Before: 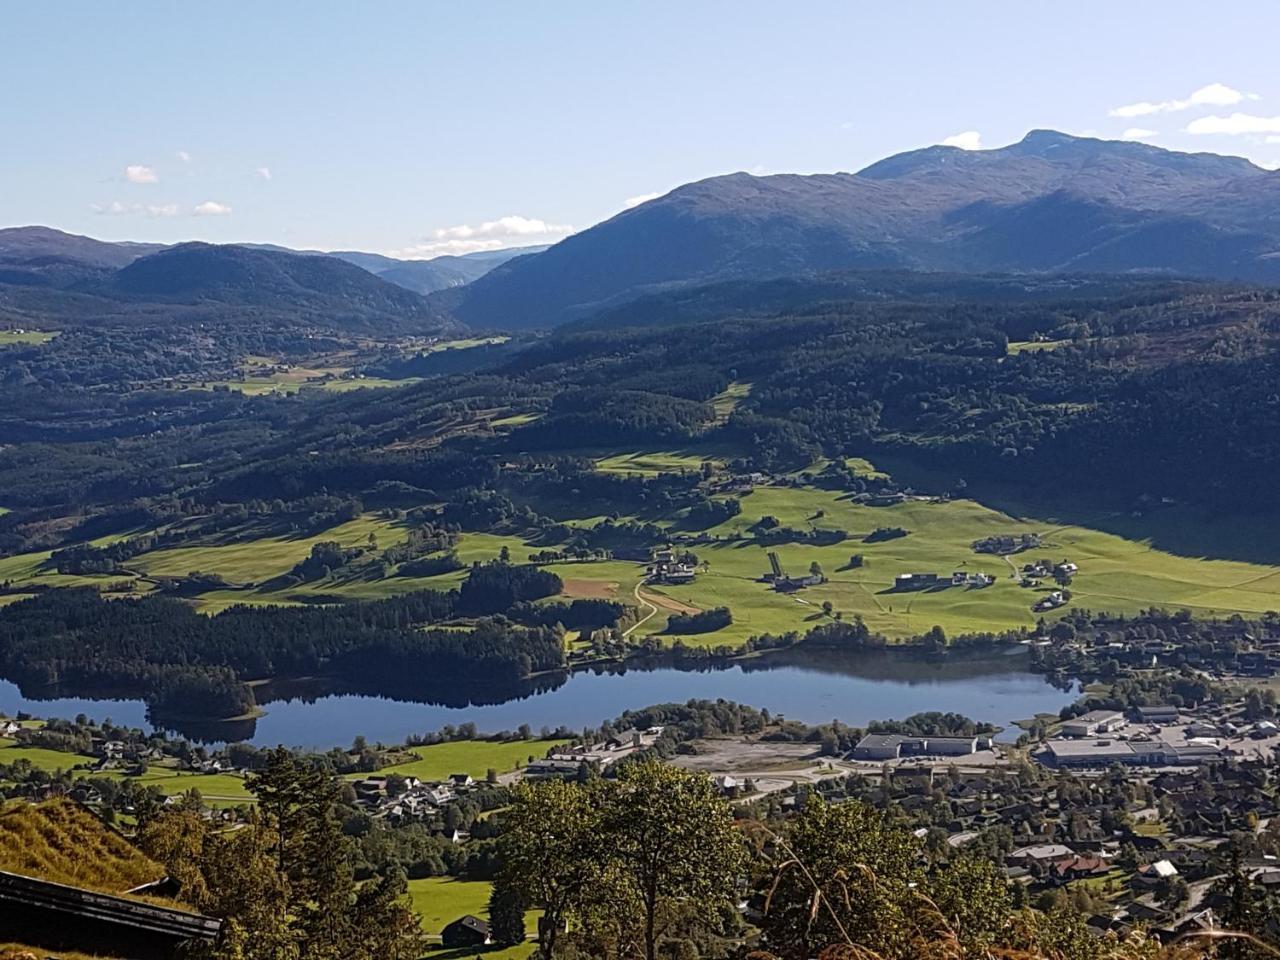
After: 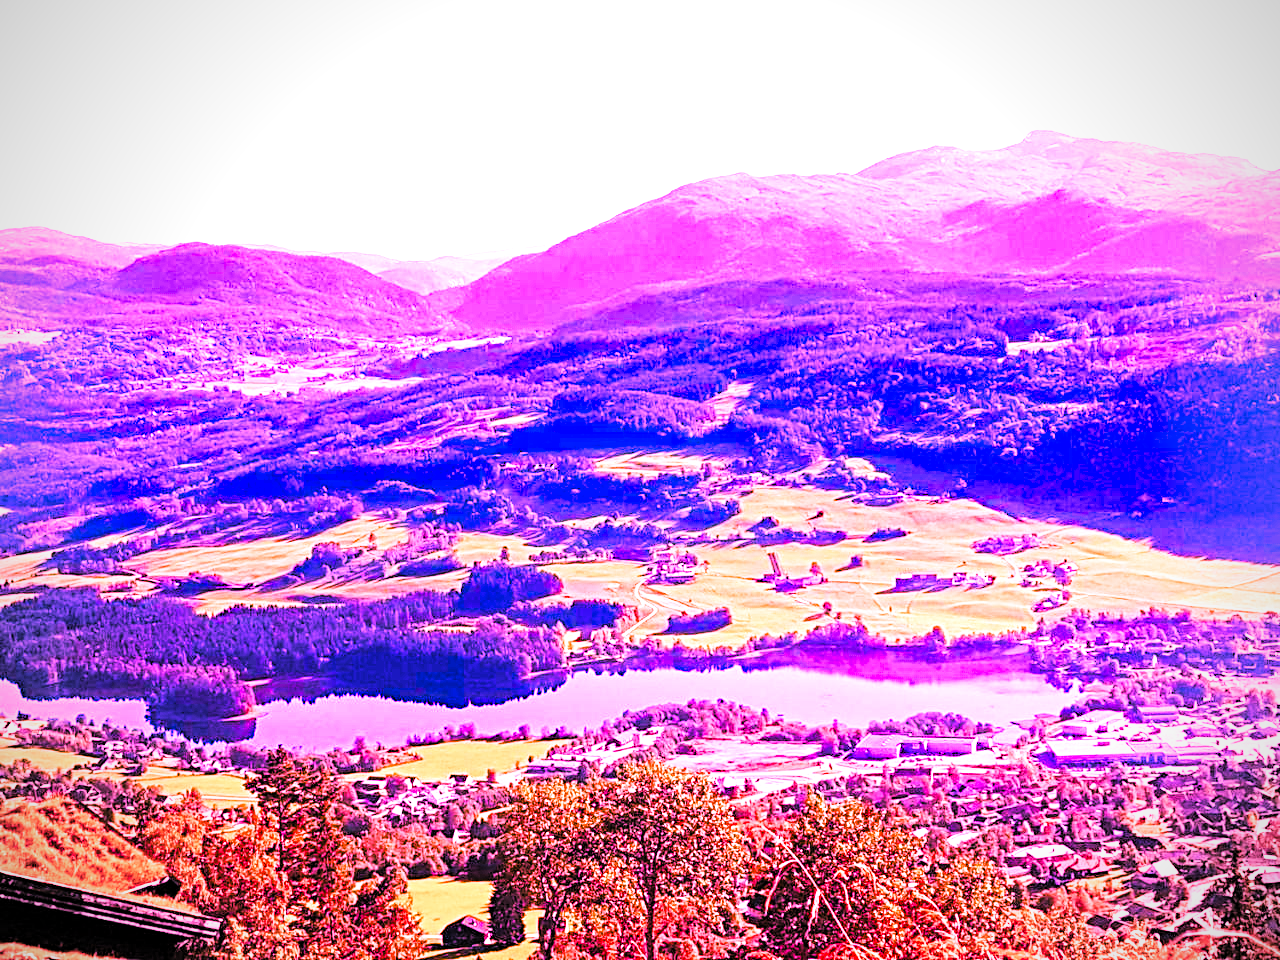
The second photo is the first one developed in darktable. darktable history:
raw chromatic aberrations: on, module defaults
color balance rgb: perceptual saturation grading › global saturation 25%, perceptual brilliance grading › mid-tones 10%, perceptual brilliance grading › shadows 15%, global vibrance 20%
filmic rgb: black relative exposure -7.65 EV, white relative exposure 4.56 EV, hardness 3.61
highlight reconstruction: method reconstruct color, iterations 1, diameter of reconstruction 64 px
hot pixels: on, module defaults
lens correction: scale 1.01, crop 1, focal 85, aperture 2.8, distance 10.02, camera "Canon EOS RP", lens "Canon RF 85mm F2 MACRO IS STM"
raw denoise: x [[0, 0.25, 0.5, 0.75, 1] ×4]
tone equalizer: on, module defaults
white balance: red 2.004, blue 1.654
levels: mode automatic, black 0.023%, white 99.97%, levels [0.062, 0.494, 0.925]
velvia: strength 15% | blend: blend mode lighten, opacity 100%; mask: uniform (no mask)
local contrast: highlights 100%, shadows 100%, detail 120%, midtone range 0.2
contrast brightness saturation: contrast 0.2, brightness 0.16, saturation 0.22
filmic: grey point source 18, black point source -8.65, white point source 2.45, grey point target 18, white point target 100, output power 2.2, latitude stops 2, contrast 1.5, saturation 100, global saturation 100
haze removal: strength 0.29, distance 0.25, compatibility mode true, adaptive false
vibrance: on, module defaults
vignetting: fall-off radius 60.92%
exposure: black level correction -0.002, exposure 1.35 EV, compensate highlight preservation false
